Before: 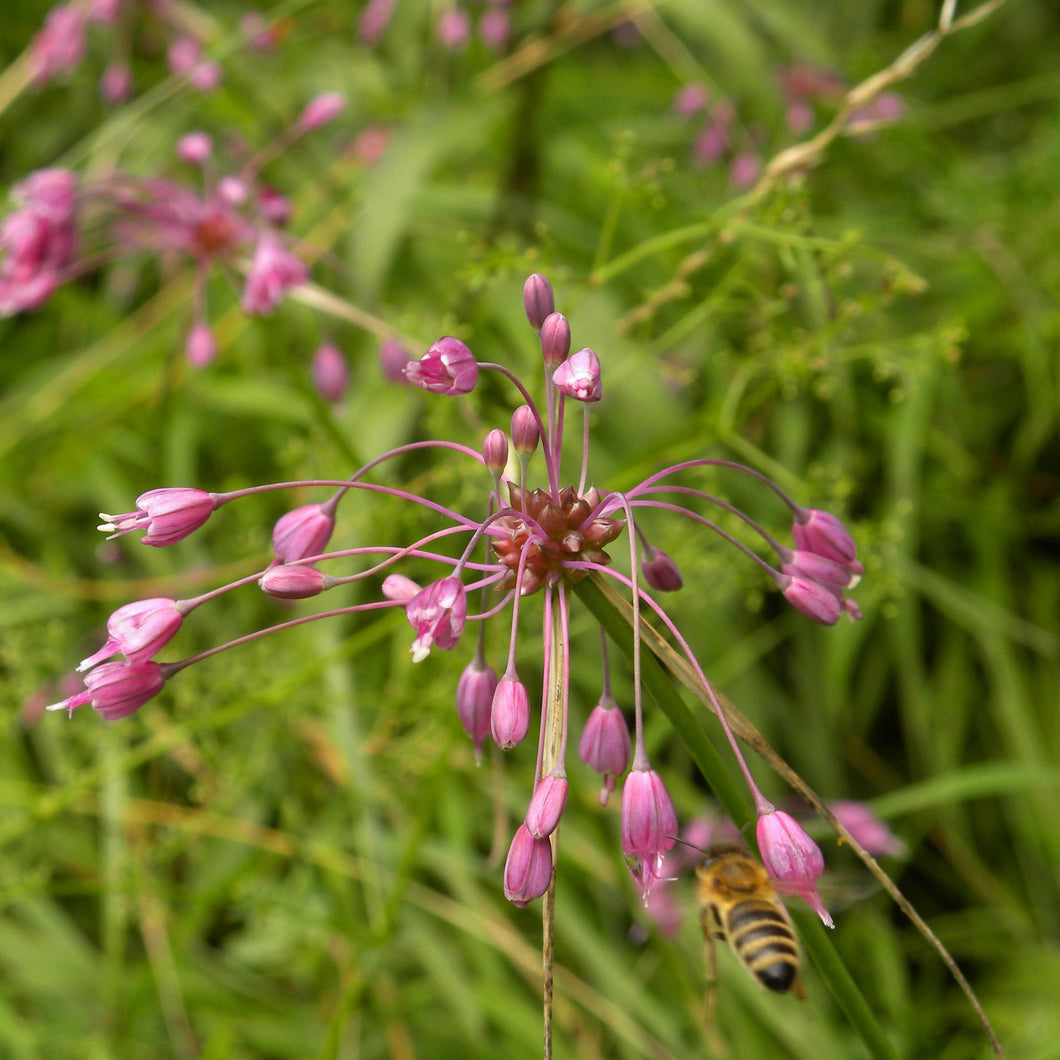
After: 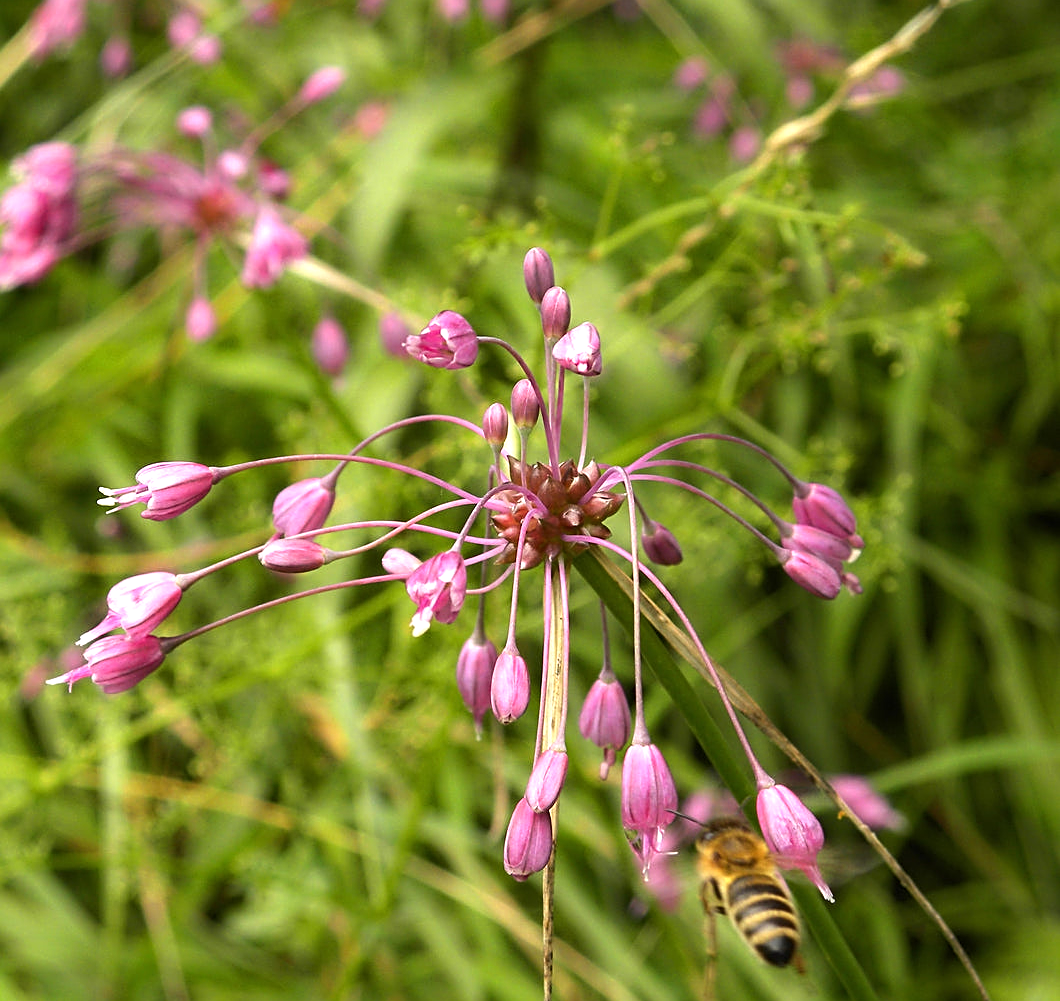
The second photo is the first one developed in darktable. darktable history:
sharpen: on, module defaults
crop and rotate: top 2.479%, bottom 3.018%
tone equalizer: -8 EV 0.001 EV, -7 EV -0.002 EV, -6 EV 0.002 EV, -5 EV -0.03 EV, -4 EV -0.116 EV, -3 EV -0.169 EV, -2 EV 0.24 EV, -1 EV 0.702 EV, +0 EV 0.493 EV
